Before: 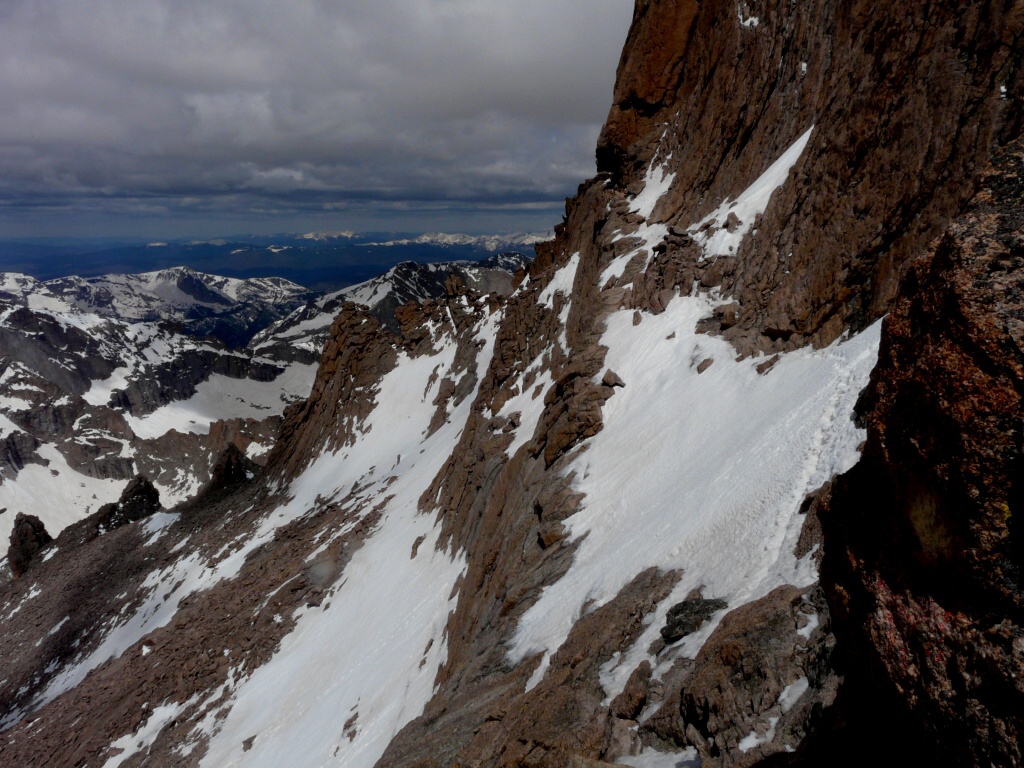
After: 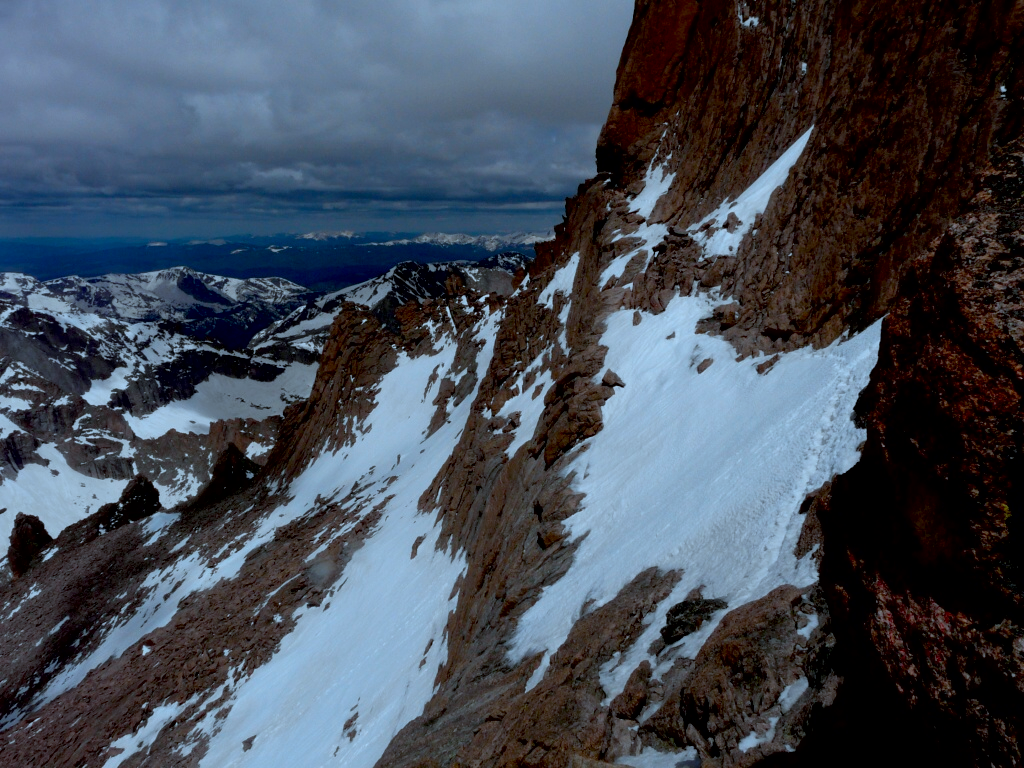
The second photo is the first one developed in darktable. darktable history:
contrast brightness saturation: contrast 0.041, saturation 0.067
color correction: highlights a* -8.99, highlights b* -23.78
exposure: black level correction 0.009, exposure -0.161 EV, compensate highlight preservation false
